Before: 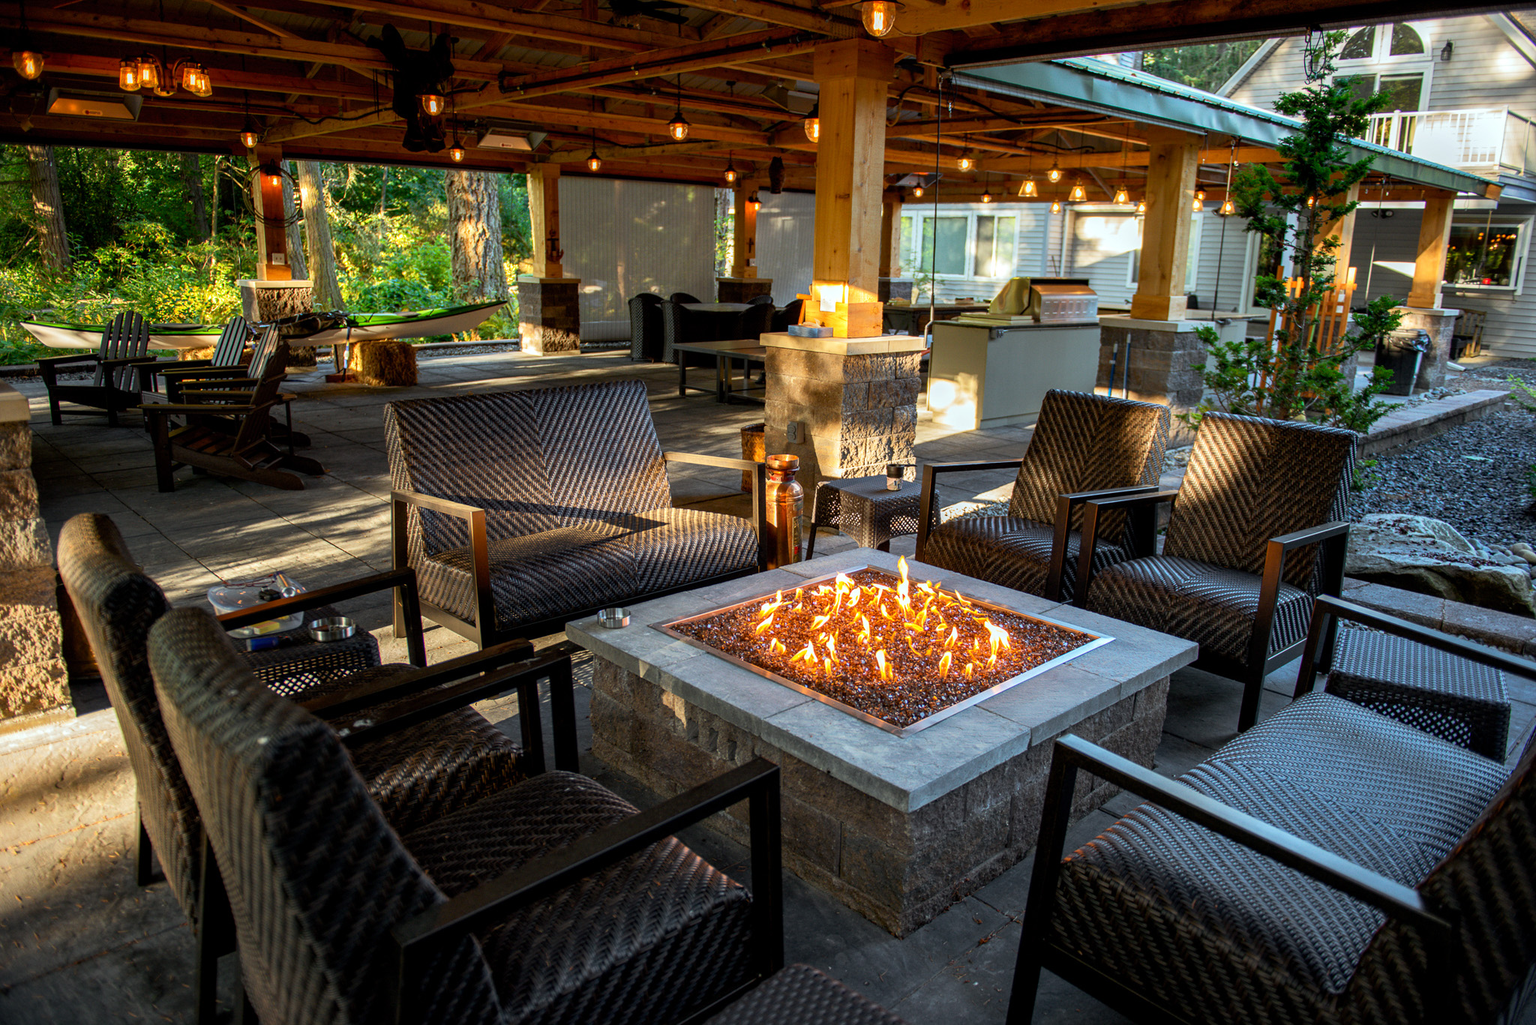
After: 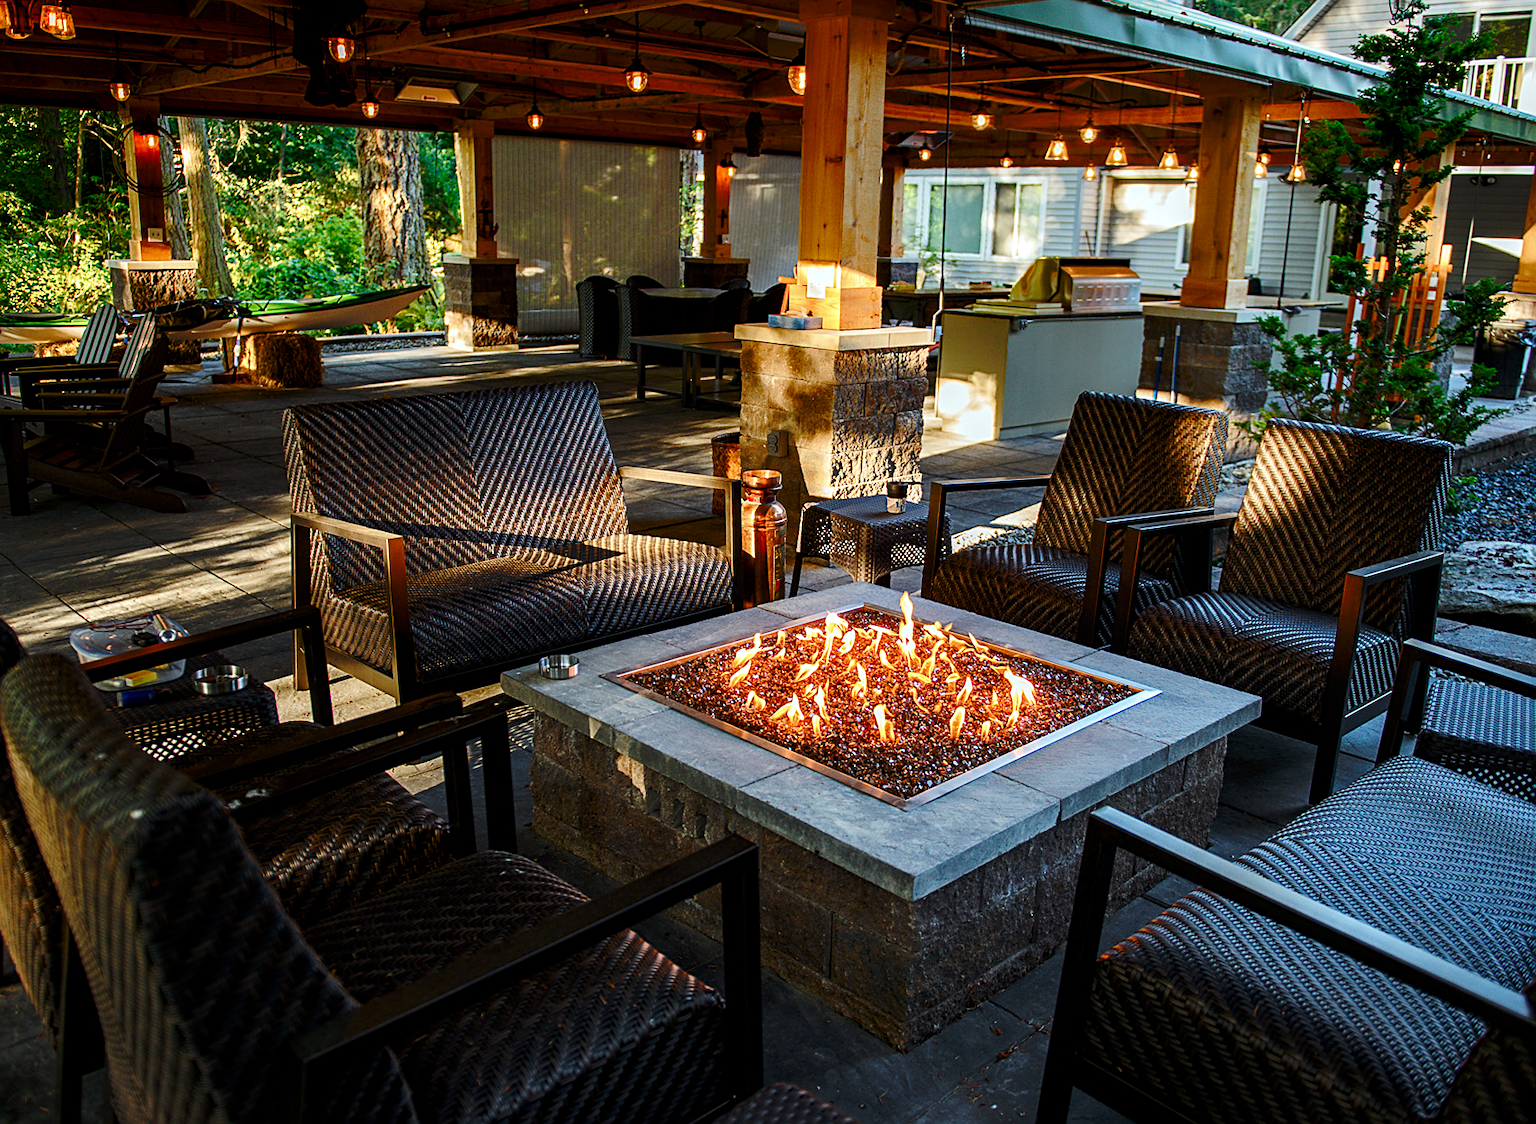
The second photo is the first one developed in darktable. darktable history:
base curve: curves: ch0 [(0, 0) (0.073, 0.04) (0.157, 0.139) (0.492, 0.492) (0.758, 0.758) (1, 1)], preserve colors none
crop: left 9.76%, top 6.263%, right 7.083%, bottom 2.463%
color balance rgb: perceptual saturation grading › global saturation 20%, perceptual saturation grading › highlights -50.464%, perceptual saturation grading › shadows 30.136%, global vibrance 20%
sharpen: on, module defaults
